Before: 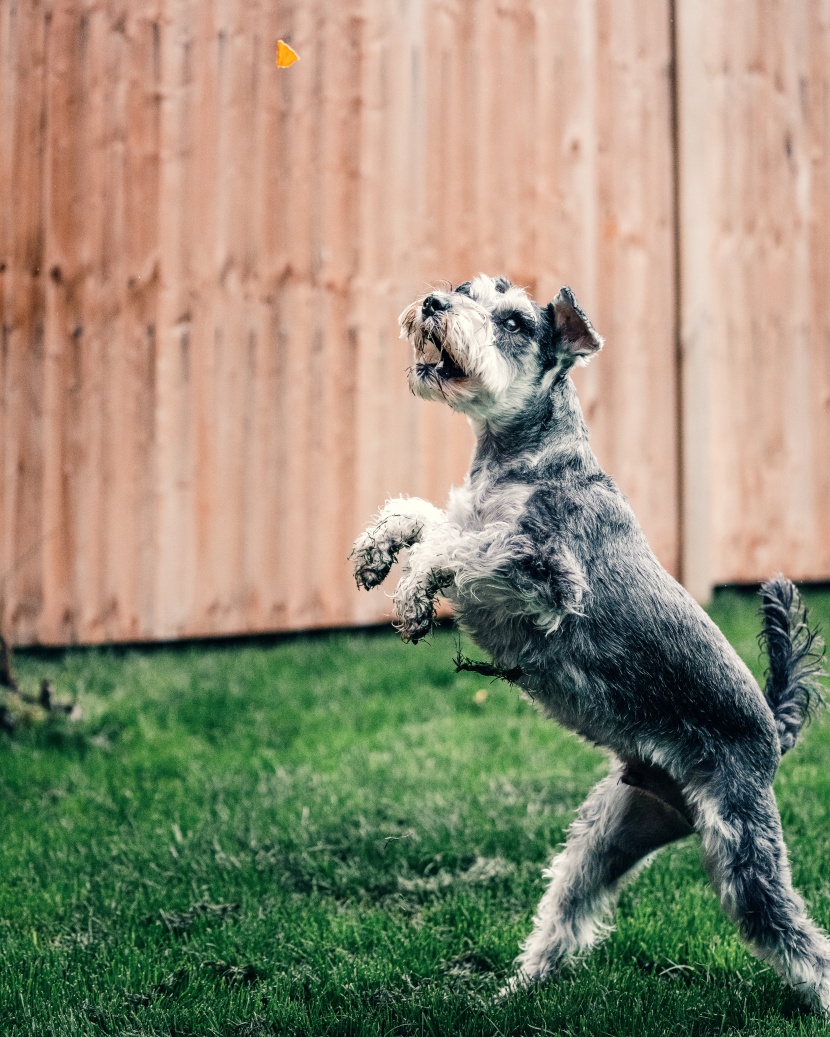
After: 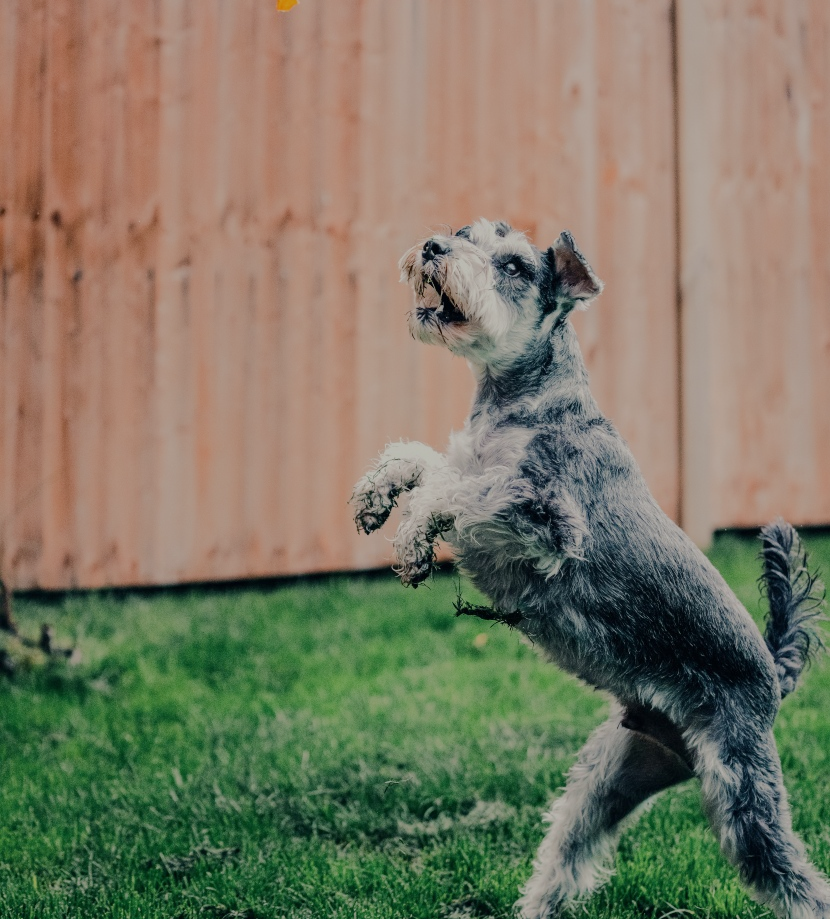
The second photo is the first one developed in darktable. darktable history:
crop and rotate: top 5.447%, bottom 5.862%
tone equalizer: -8 EV -0.01 EV, -7 EV 0.008 EV, -6 EV -0.007 EV, -5 EV 0.005 EV, -4 EV -0.037 EV, -3 EV -0.235 EV, -2 EV -0.633 EV, -1 EV -1 EV, +0 EV -0.977 EV, edges refinement/feathering 500, mask exposure compensation -1.57 EV, preserve details no
